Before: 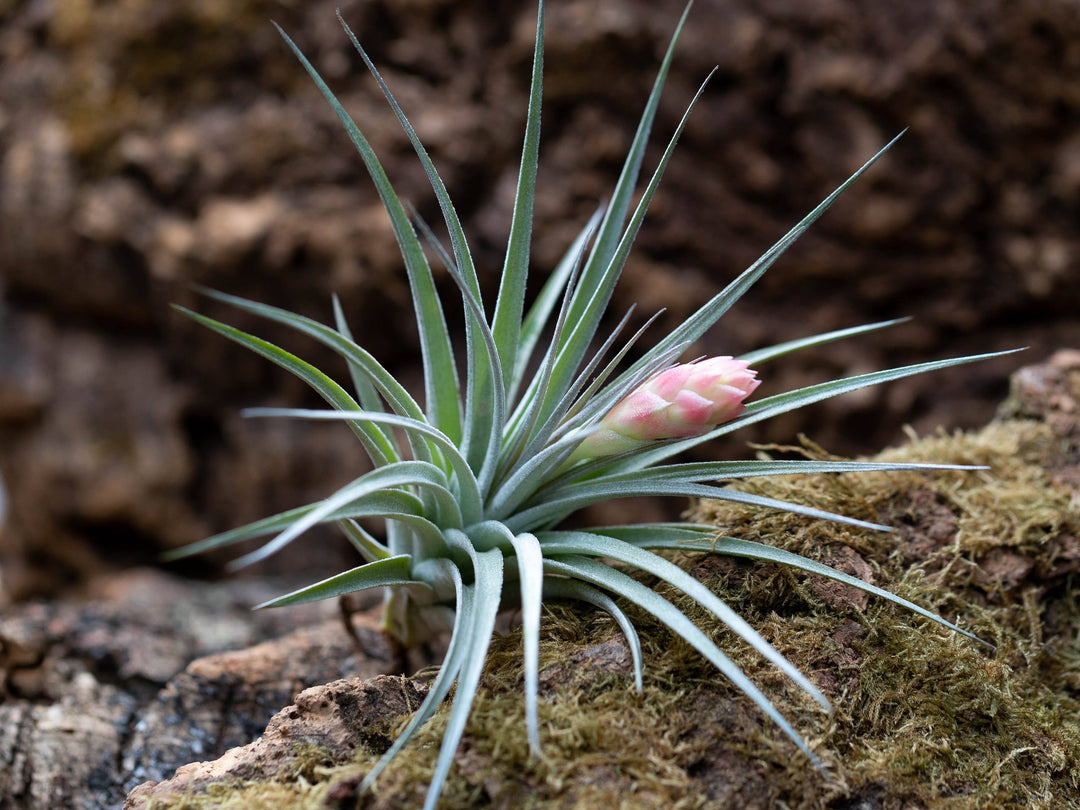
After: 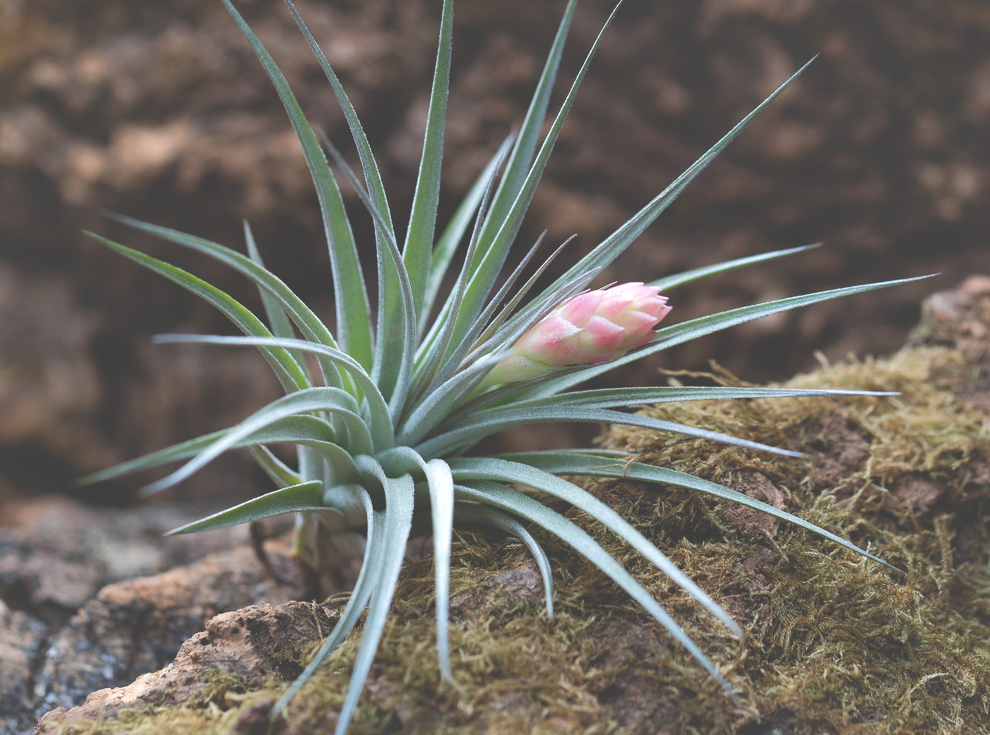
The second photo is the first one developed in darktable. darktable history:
exposure: black level correction -0.041, exposure 0.064 EV, compensate highlight preservation false
shadows and highlights: on, module defaults
crop and rotate: left 8.262%, top 9.226%
